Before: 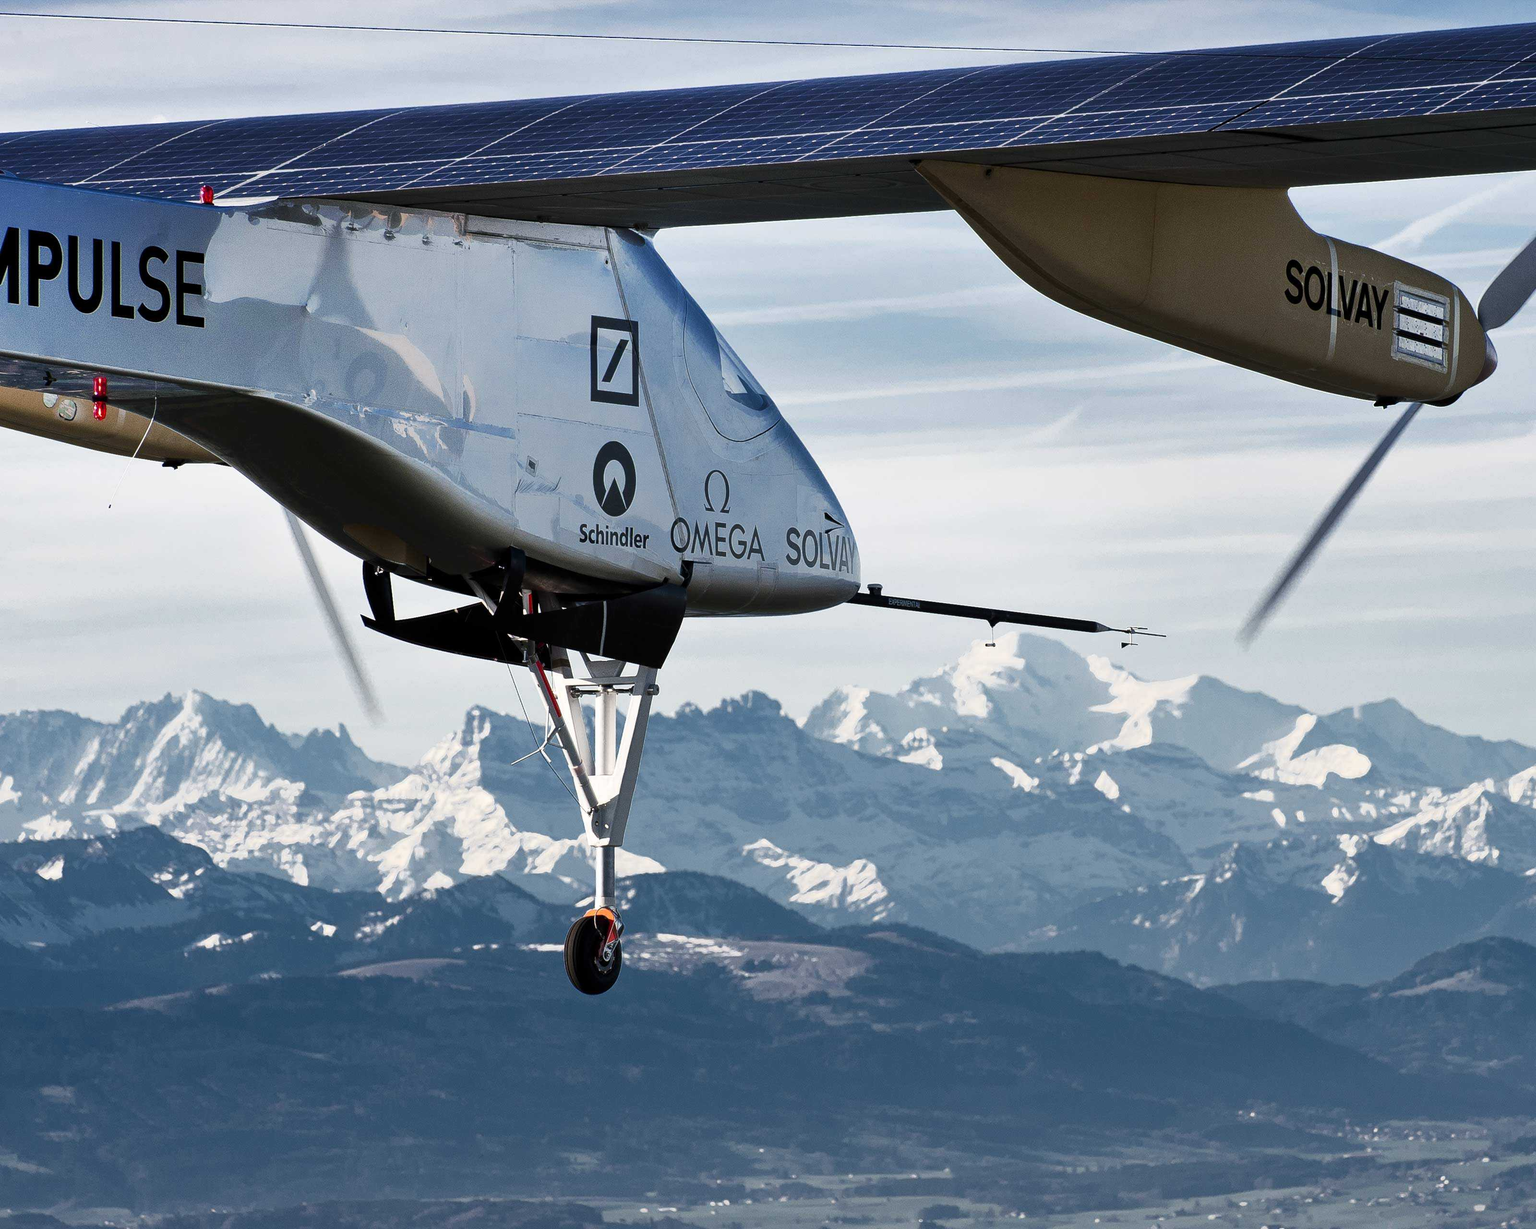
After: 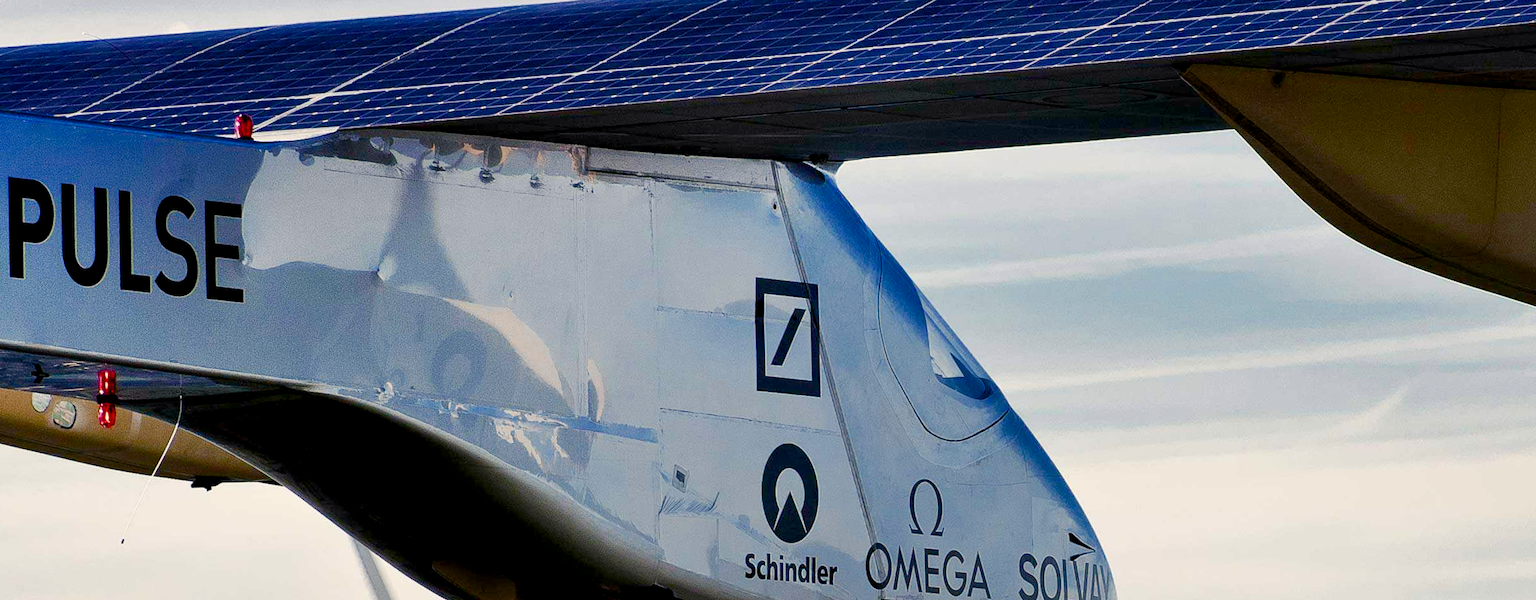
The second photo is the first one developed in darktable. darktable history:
color balance rgb: shadows lift › chroma 3%, shadows lift › hue 280.8°, power › hue 330°, highlights gain › chroma 3%, highlights gain › hue 75.6°, global offset › luminance -1%, perceptual saturation grading › global saturation 20%, perceptual saturation grading › highlights -25%, perceptual saturation grading › shadows 50%, global vibrance 20%
rotate and perspective: rotation -1°, crop left 0.011, crop right 0.989, crop top 0.025, crop bottom 0.975
crop: left 0.579%, top 7.627%, right 23.167%, bottom 54.275%
